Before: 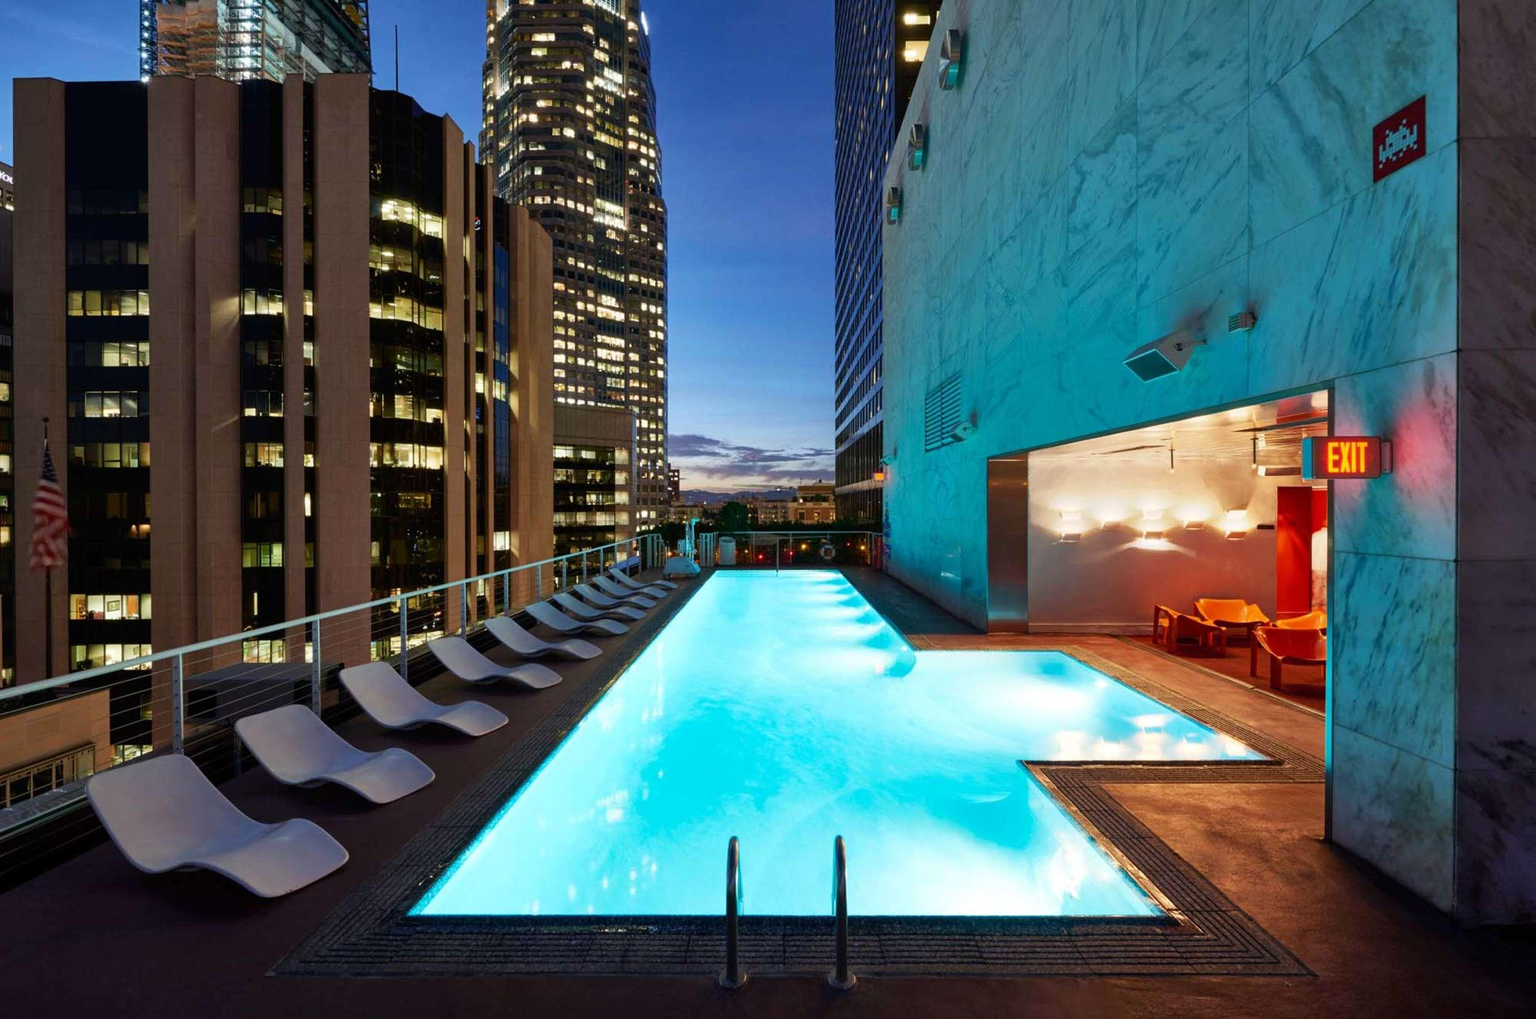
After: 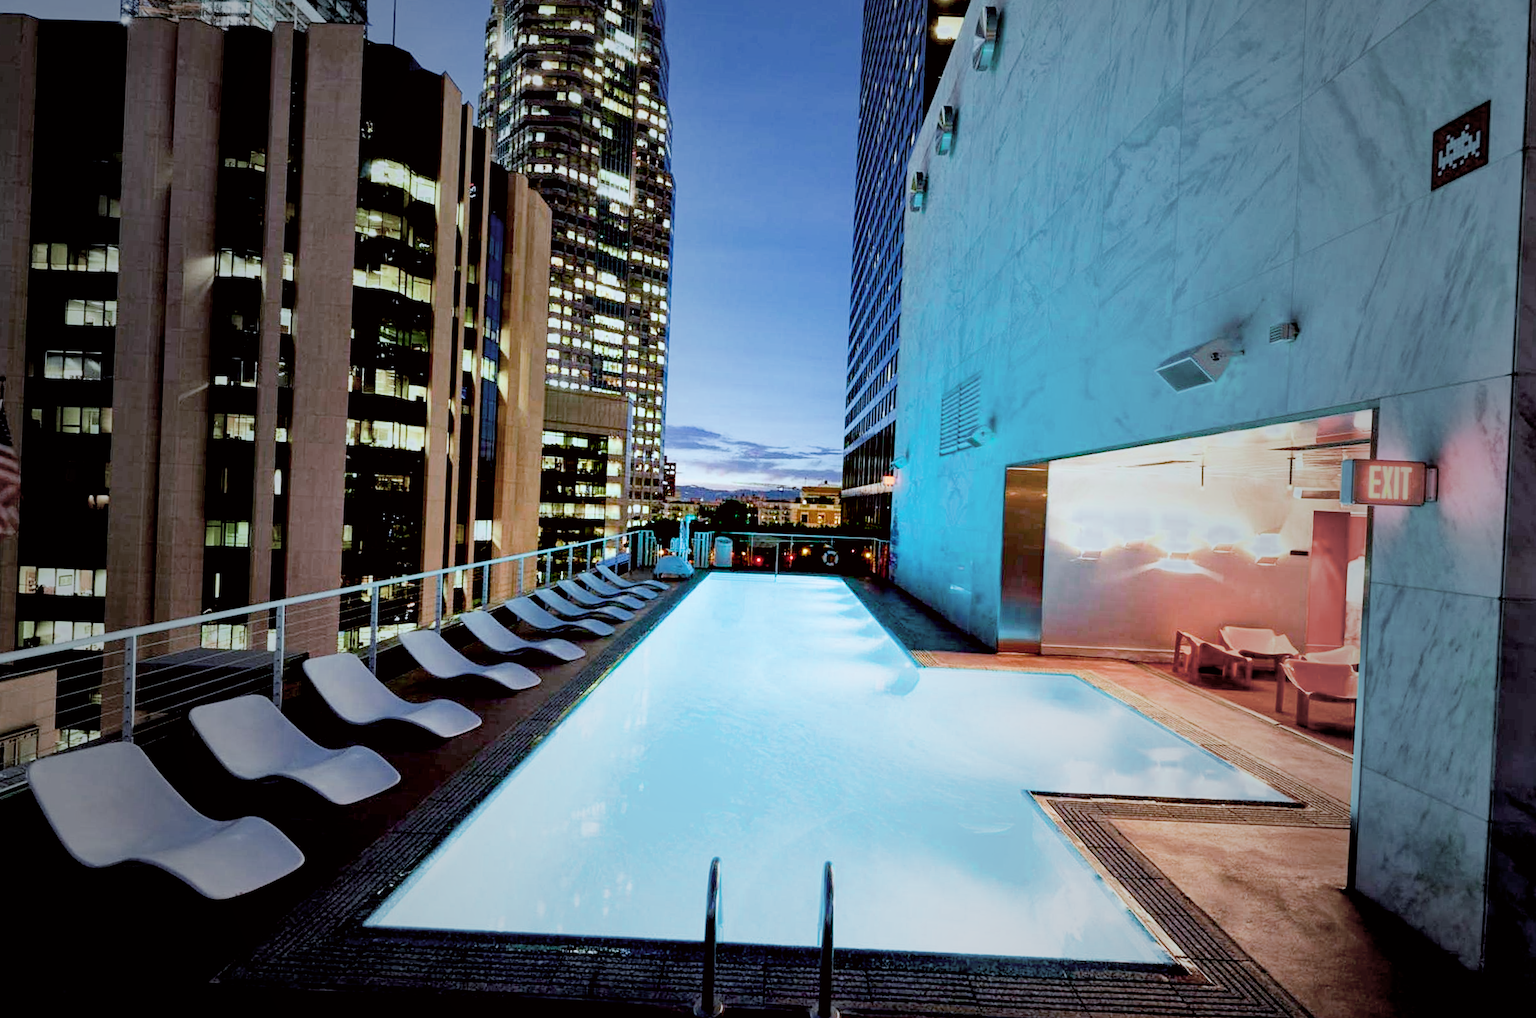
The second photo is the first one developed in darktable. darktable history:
sharpen: radius 1.285, amount 0.292, threshold 0.098
color zones: curves: ch0 [(0, 0.363) (0.128, 0.373) (0.25, 0.5) (0.402, 0.407) (0.521, 0.525) (0.63, 0.559) (0.729, 0.662) (0.867, 0.471)]; ch1 [(0, 0.515) (0.136, 0.618) (0.25, 0.5) (0.378, 0) (0.516, 0) (0.622, 0.593) (0.737, 0.819) (0.87, 0.593)]; ch2 [(0, 0.529) (0.128, 0.471) (0.282, 0.451) (0.386, 0.662) (0.516, 0.525) (0.633, 0.554) (0.75, 0.62) (0.875, 0.441)], mix -131.7%
exposure: black level correction 0.015, exposure 1.764 EV, compensate highlight preservation false
color correction: highlights a* -2.97, highlights b* -2.73, shadows a* 2.33, shadows b* 2.89
filmic rgb: black relative exposure -7.65 EV, white relative exposure 4.56 EV, hardness 3.61, contrast 1.054, iterations of high-quality reconstruction 0
crop and rotate: angle -2.64°
vignetting: fall-off start 16.04%, fall-off radius 100.51%, width/height ratio 0.724, unbound false
color calibration: illuminant custom, x 0.388, y 0.387, temperature 3846.86 K
